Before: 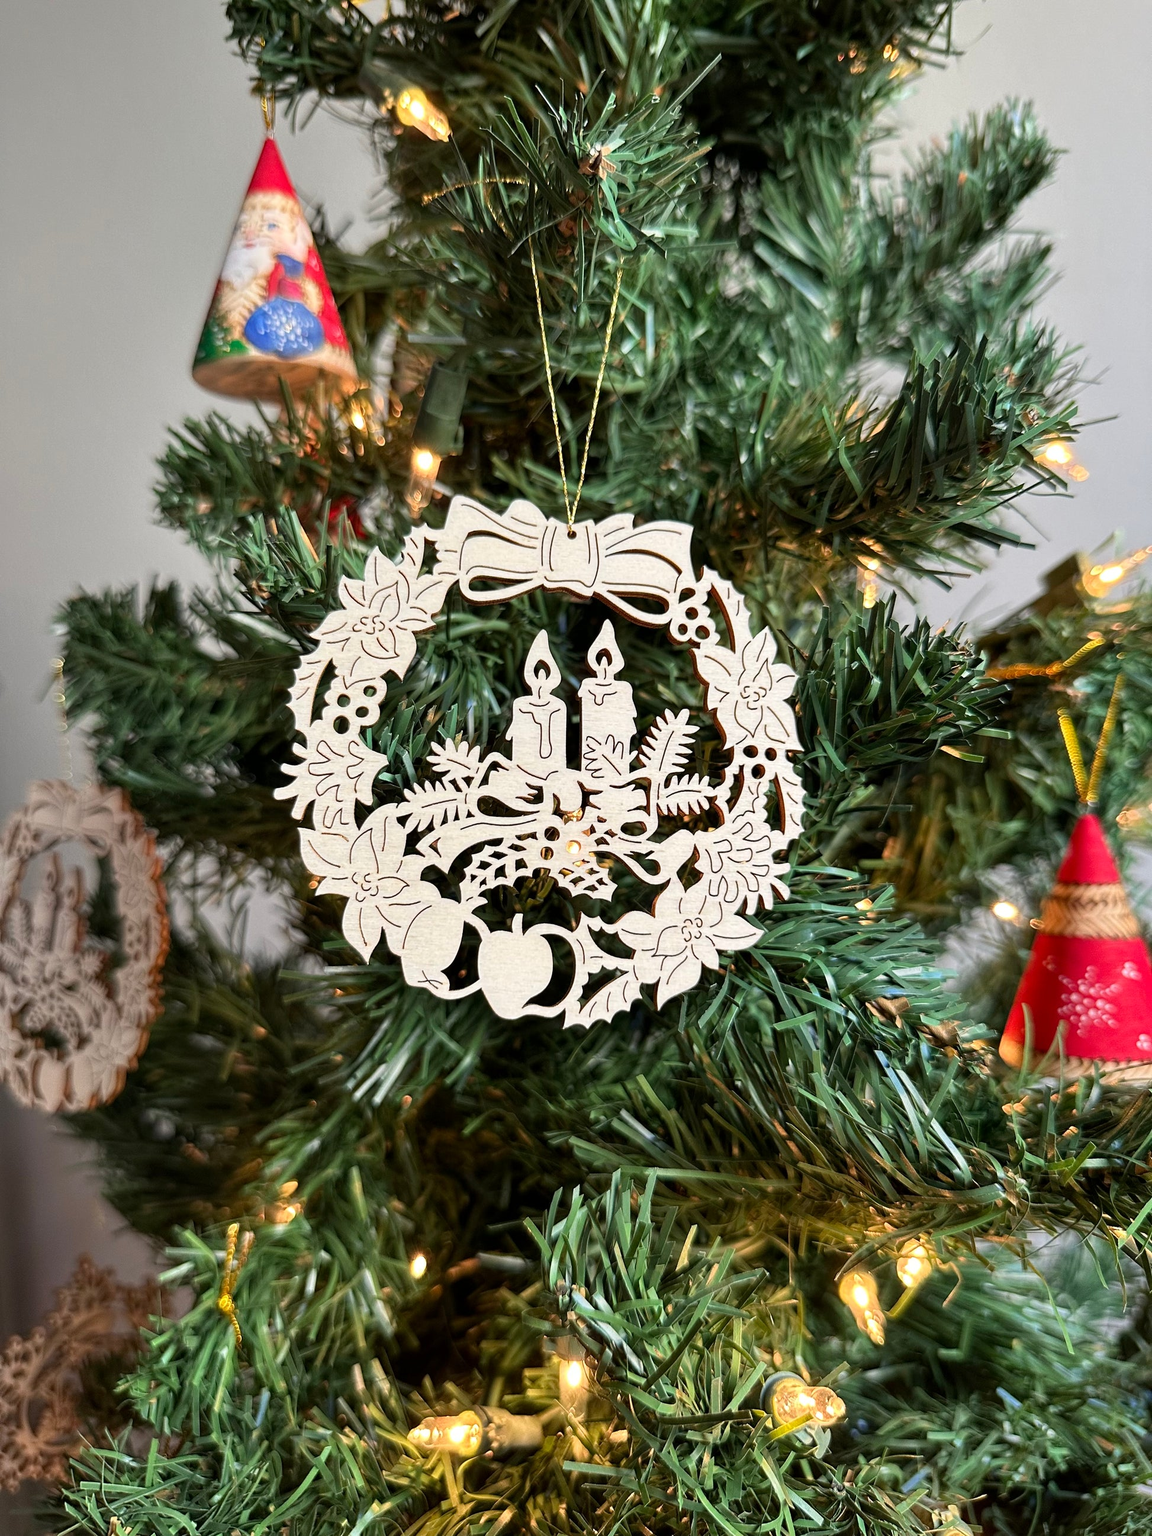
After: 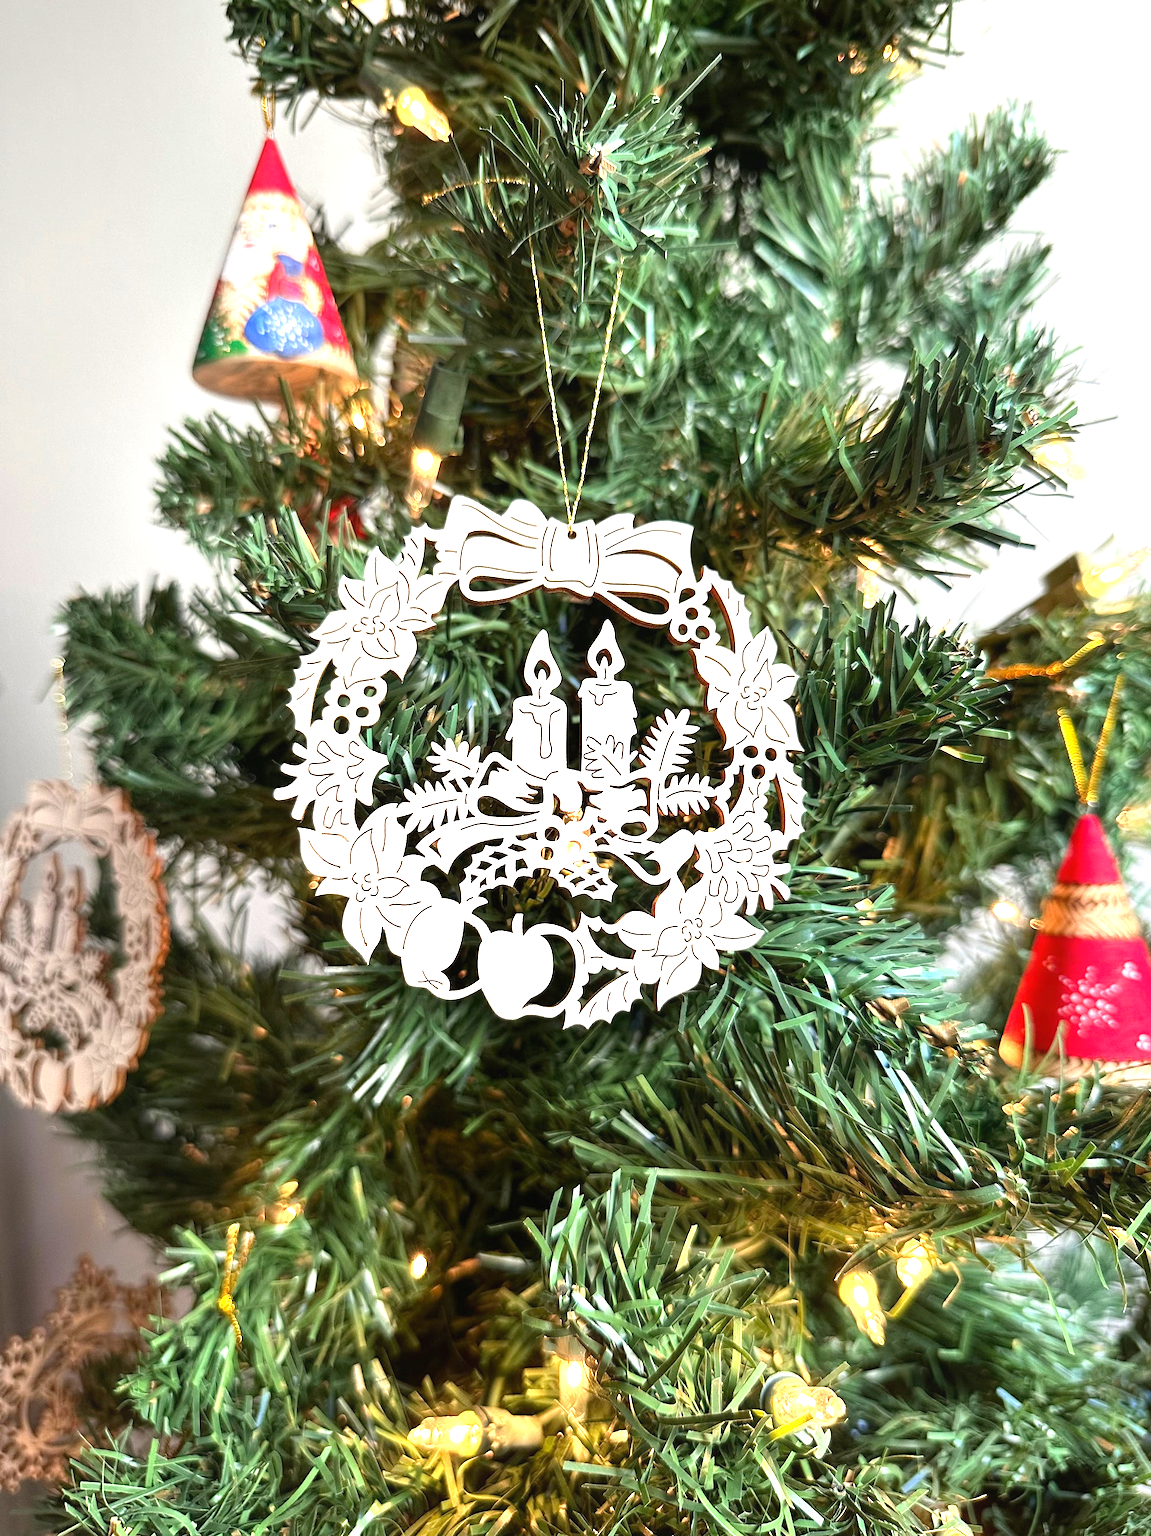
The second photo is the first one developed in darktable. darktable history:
contrast equalizer: octaves 7, y [[0.6 ×6], [0.55 ×6], [0 ×6], [0 ×6], [0 ×6]], mix -0.2
exposure: black level correction 0, exposure 1.1 EV, compensate exposure bias true, compensate highlight preservation false
contrast brightness saturation: contrast 0.05
